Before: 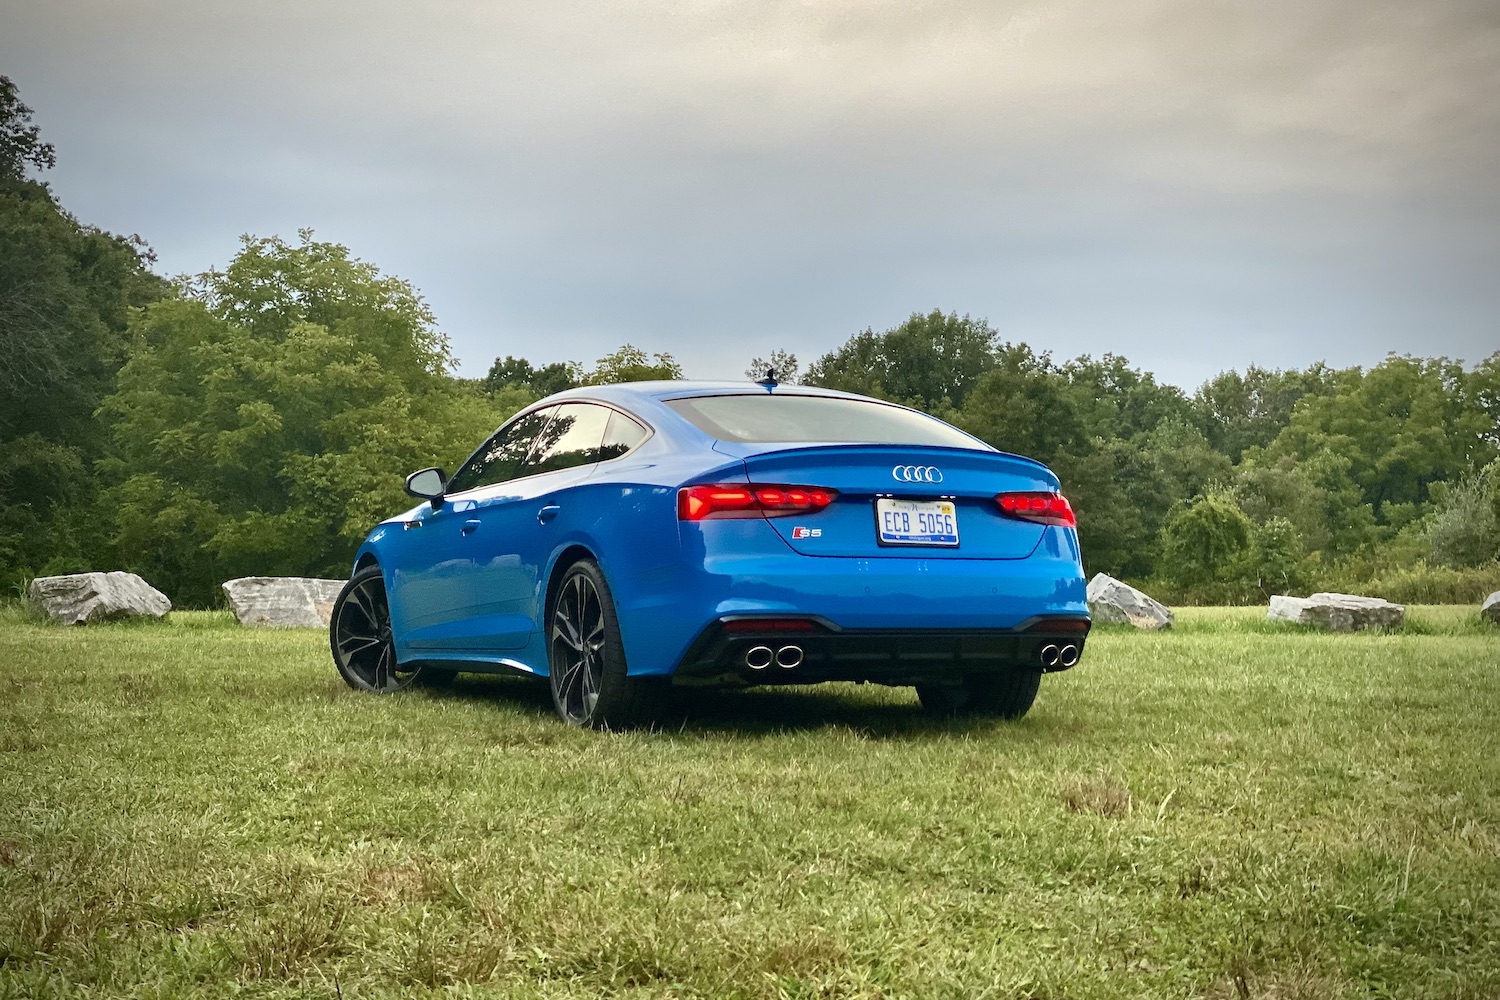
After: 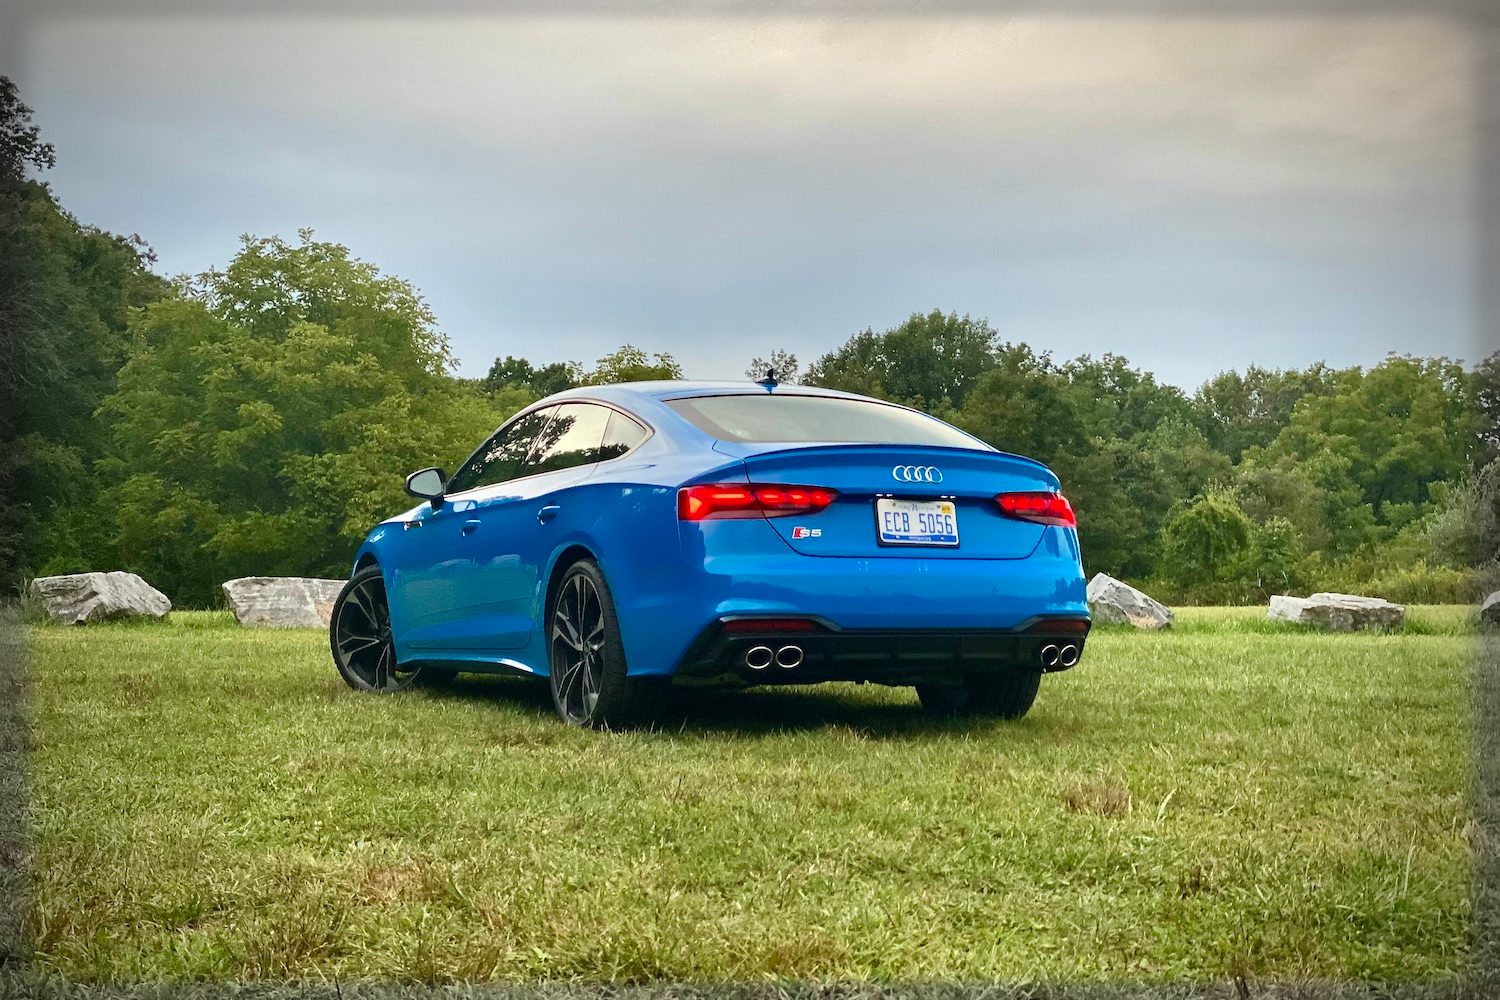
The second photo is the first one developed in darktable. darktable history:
vignetting: fall-off start 93.84%, fall-off radius 5.11%, brightness -0.324, automatic ratio true, width/height ratio 1.332, shape 0.045, dithering 8-bit output
